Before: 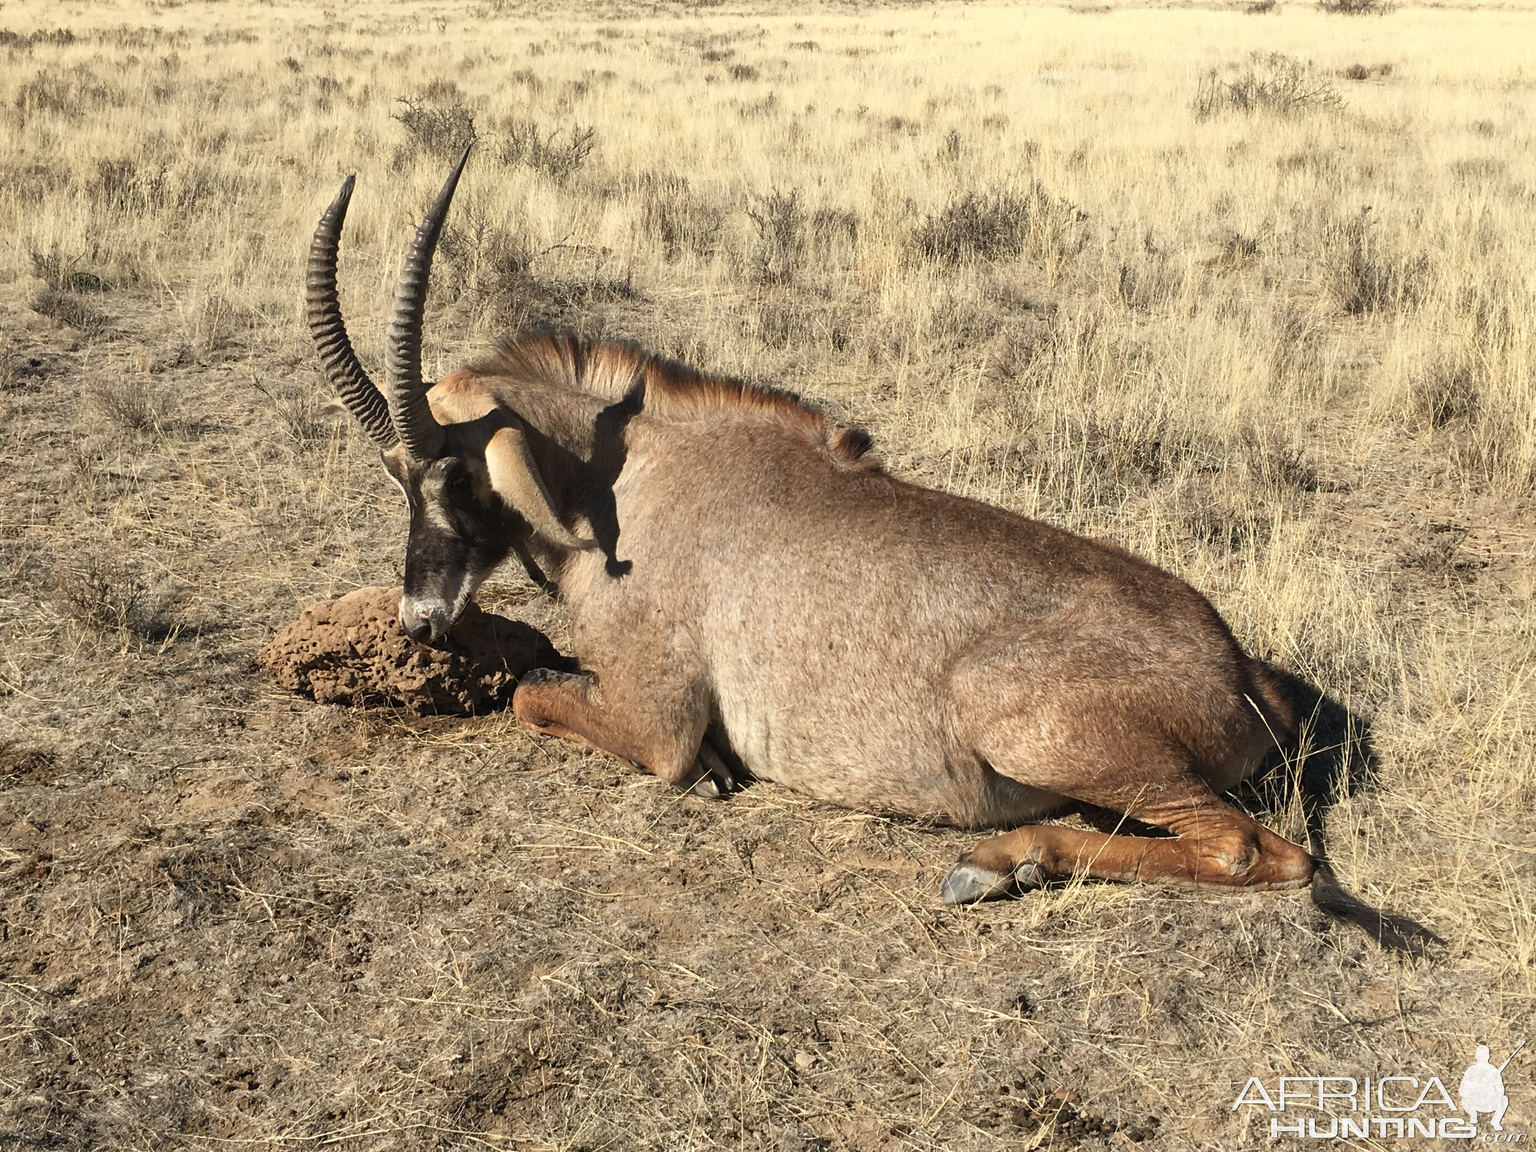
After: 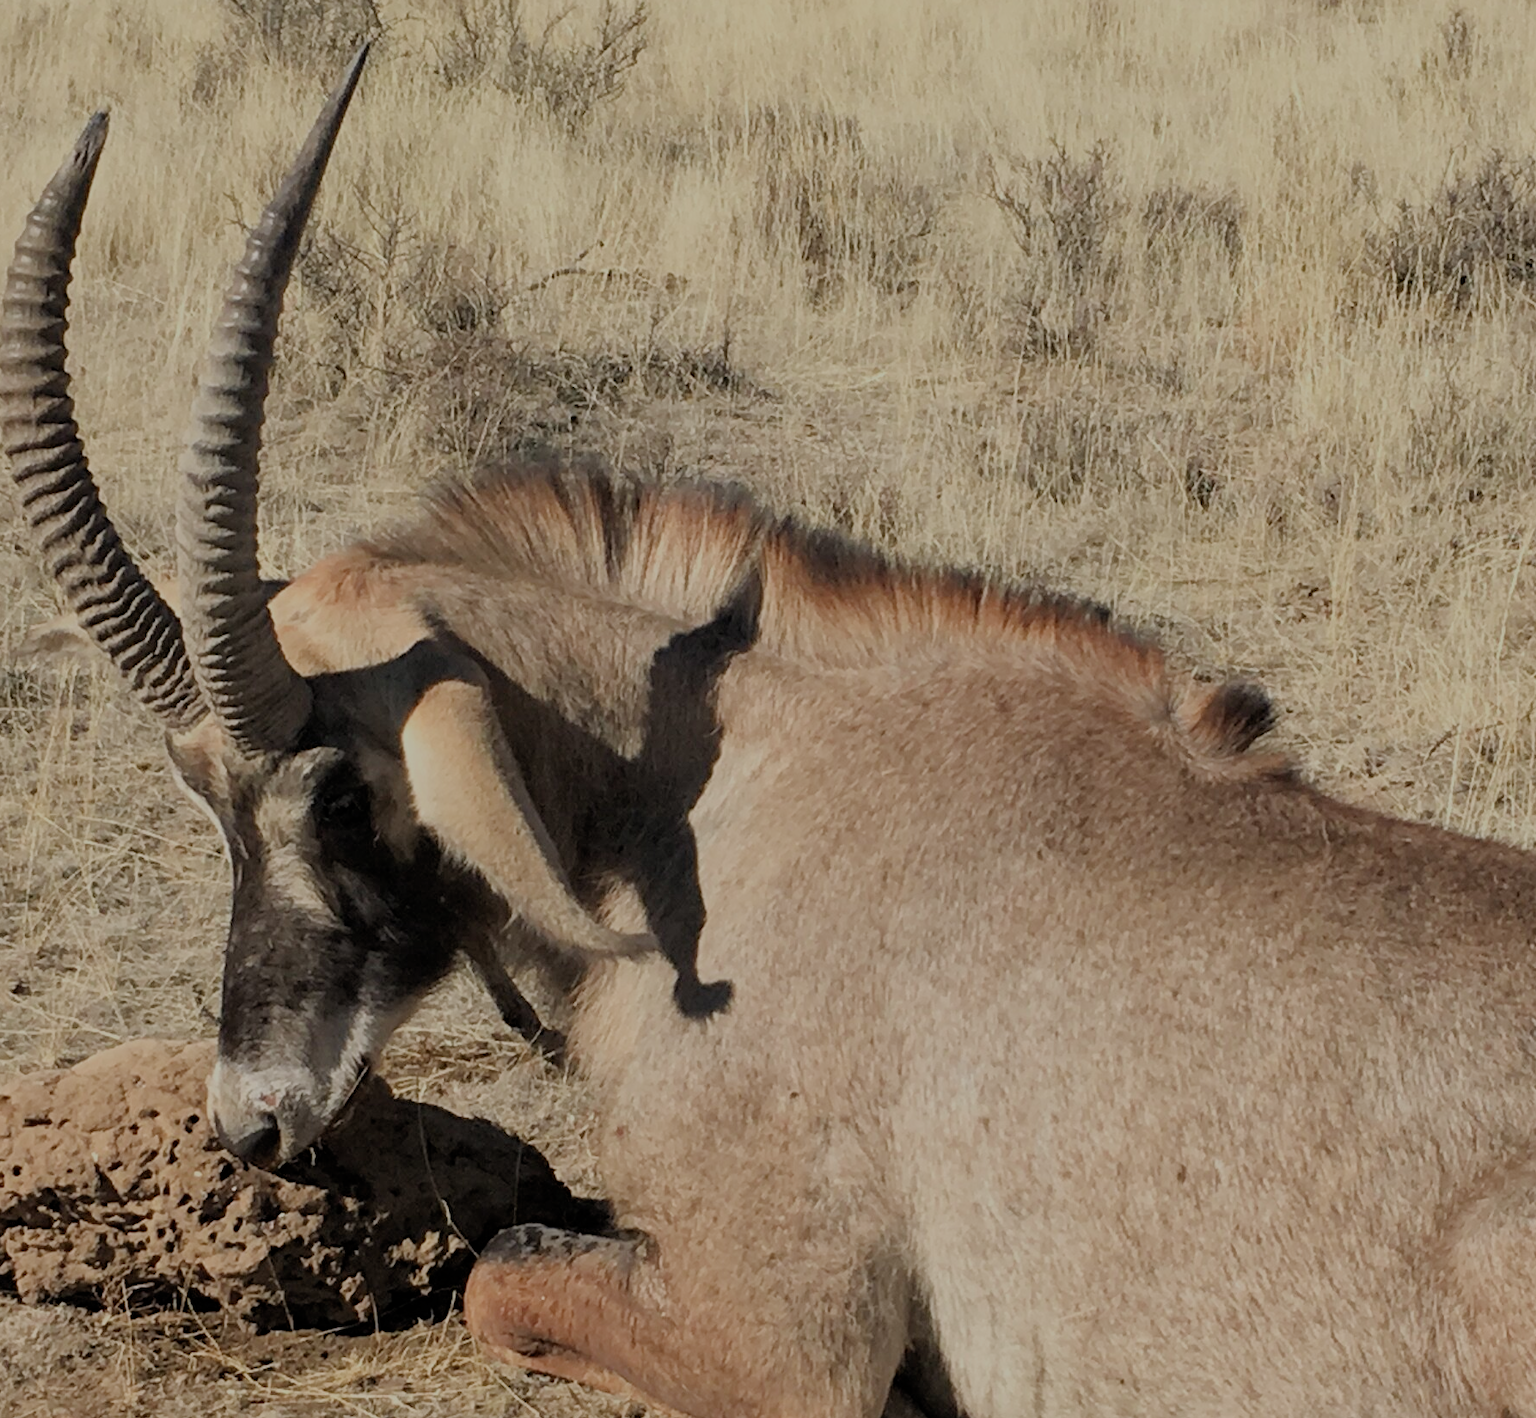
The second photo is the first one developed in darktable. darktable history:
crop: left 19.996%, top 10.917%, right 35.681%, bottom 34.5%
filmic rgb: black relative exposure -7.04 EV, white relative exposure 6 EV, threshold 2.95 EV, target black luminance 0%, hardness 2.73, latitude 61.09%, contrast 0.697, highlights saturation mix 10.98%, shadows ↔ highlights balance -0.076%, enable highlight reconstruction true
